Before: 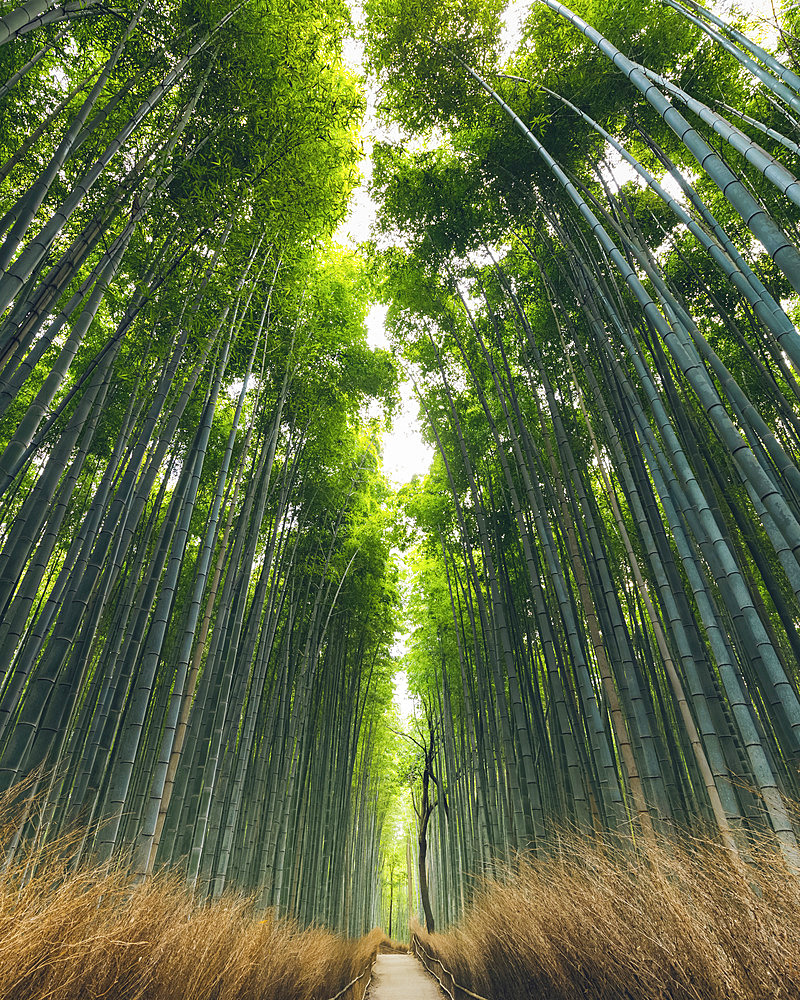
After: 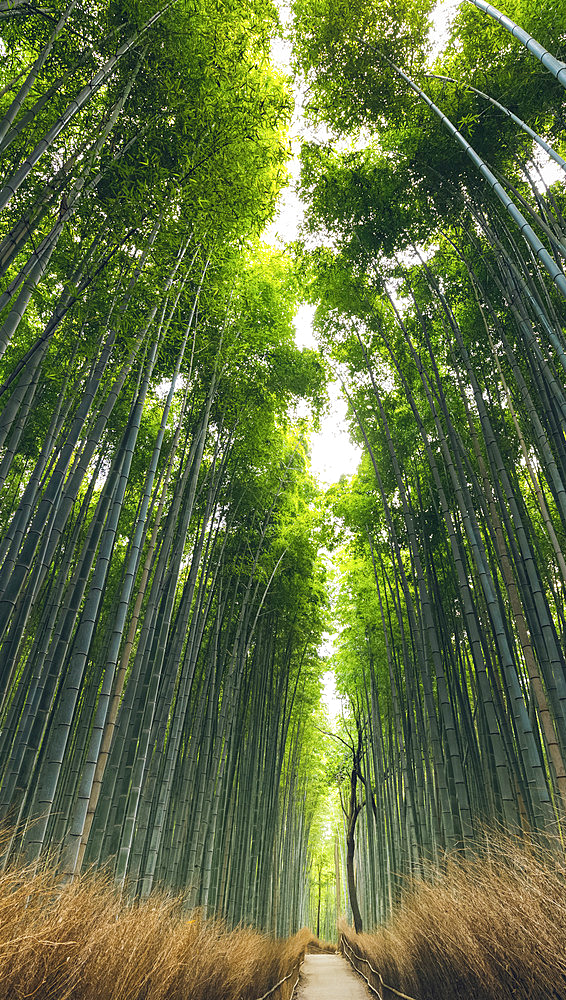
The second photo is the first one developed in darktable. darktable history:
local contrast: highlights 100%, shadows 100%, detail 120%, midtone range 0.2
crop and rotate: left 9.061%, right 20.142%
